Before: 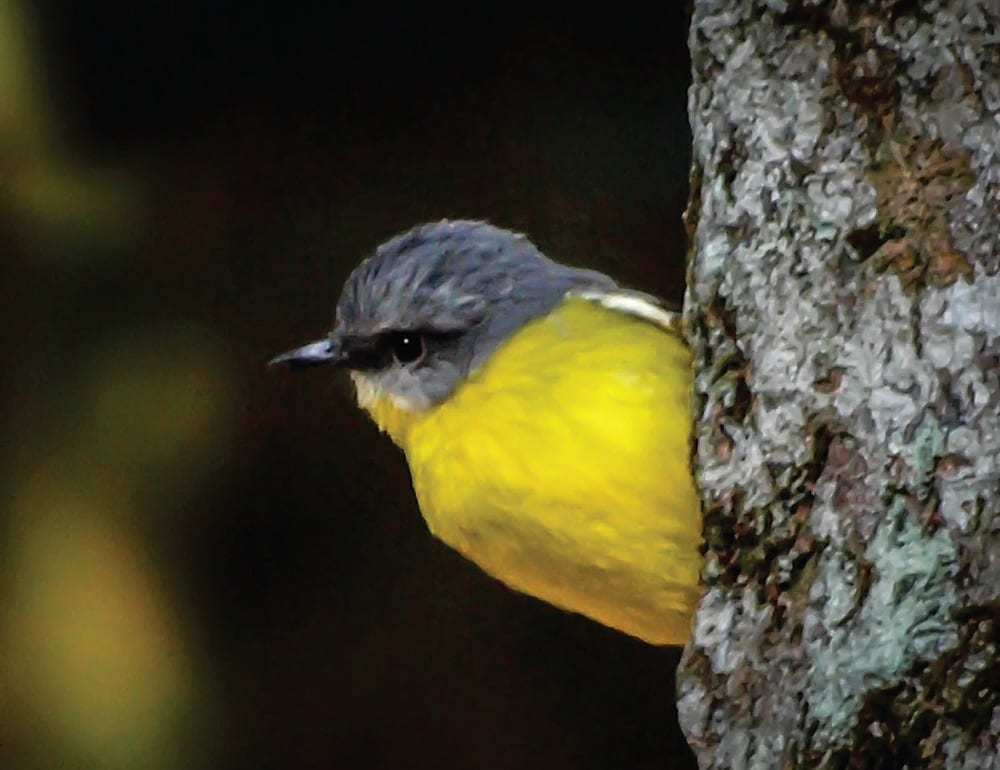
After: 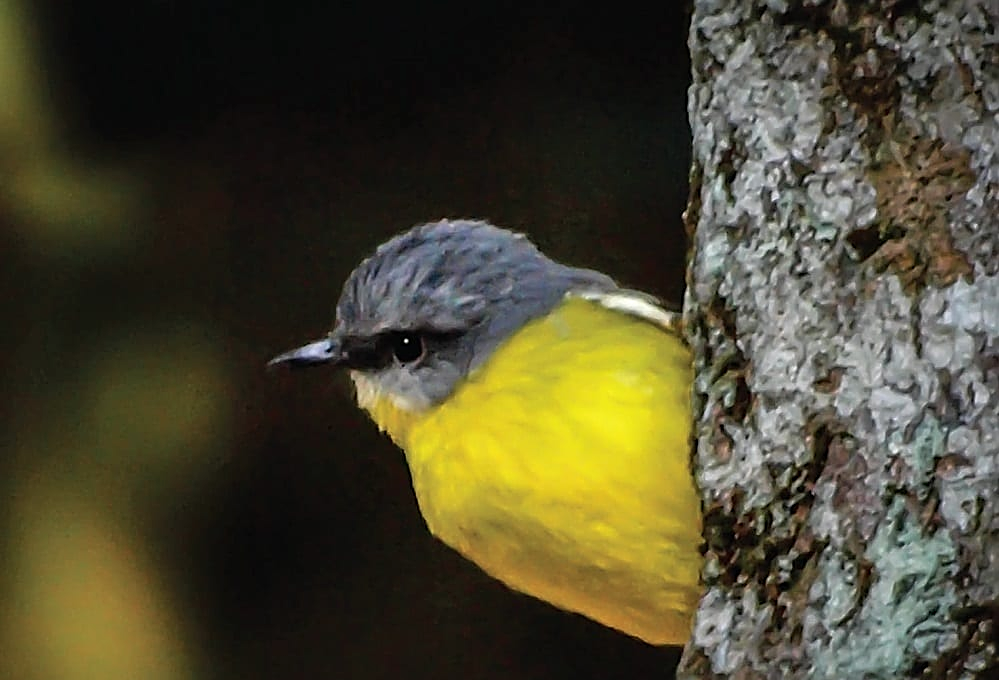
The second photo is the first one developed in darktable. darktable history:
crop and rotate: top 0%, bottom 11.589%
sharpen: on, module defaults
shadows and highlights: shadows 33.18, highlights -47.54, compress 49.63%, soften with gaussian
